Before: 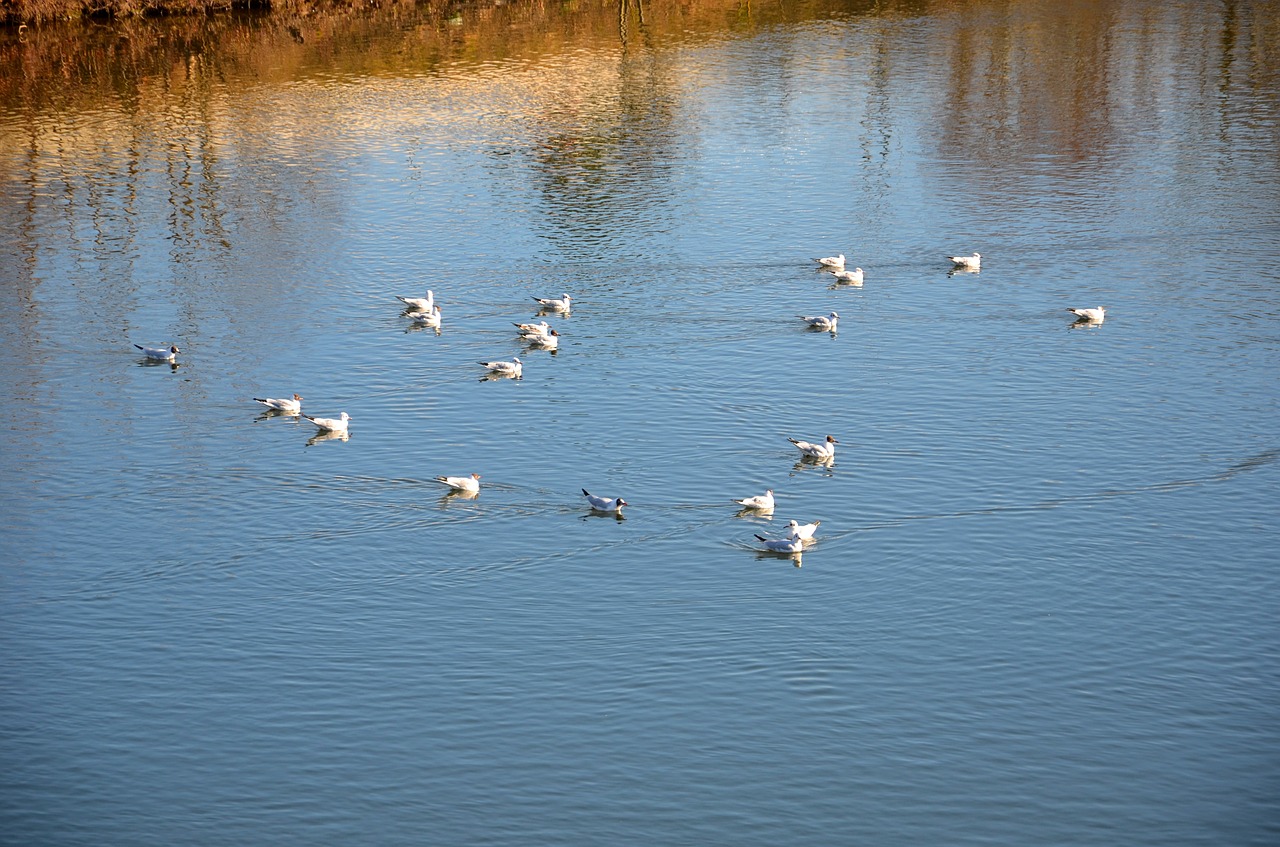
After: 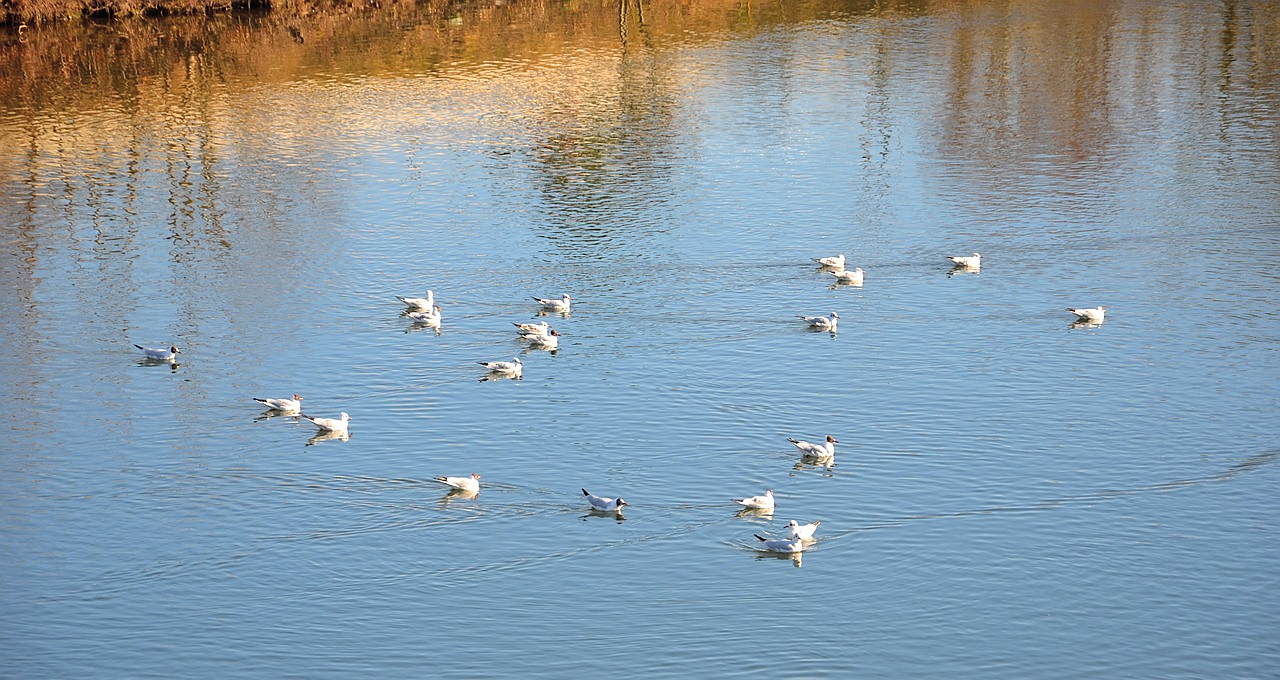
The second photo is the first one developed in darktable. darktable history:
shadows and highlights: radius 127.72, shadows 21.13, highlights -21.7, low approximation 0.01
contrast brightness saturation: brightness 0.136
crop: bottom 19.692%
sharpen: radius 1.014, threshold 1.129
